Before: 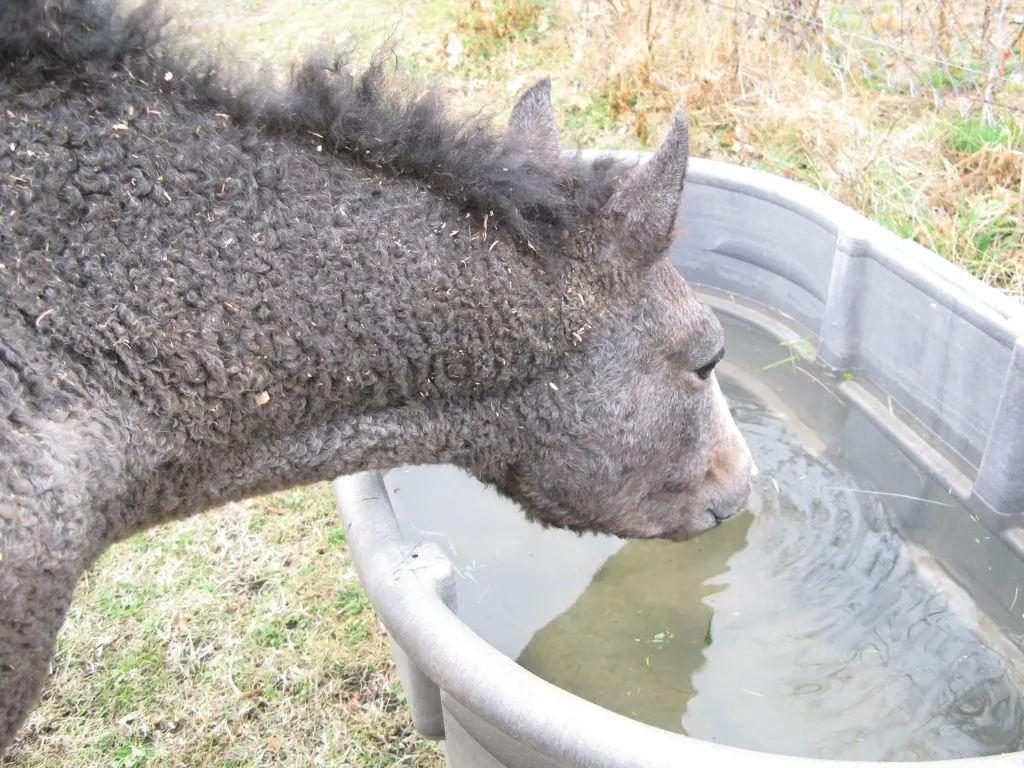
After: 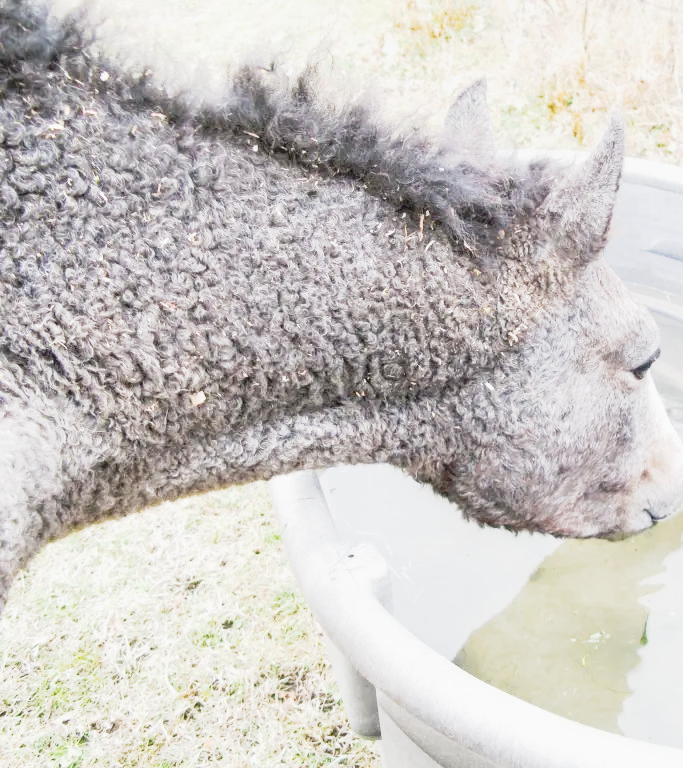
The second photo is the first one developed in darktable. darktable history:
crop and rotate: left 6.318%, right 26.973%
local contrast: on, module defaults
exposure: exposure 1 EV, compensate exposure bias true, compensate highlight preservation false
tone curve: curves: ch0 [(0, 0.032) (0.094, 0.08) (0.265, 0.208) (0.41, 0.417) (0.498, 0.496) (0.638, 0.673) (0.819, 0.841) (0.96, 0.899)]; ch1 [(0, 0) (0.161, 0.092) (0.37, 0.302) (0.417, 0.434) (0.495, 0.498) (0.576, 0.589) (0.725, 0.765) (1, 1)]; ch2 [(0, 0) (0.352, 0.403) (0.45, 0.469) (0.521, 0.515) (0.59, 0.579) (1, 1)], preserve colors none
